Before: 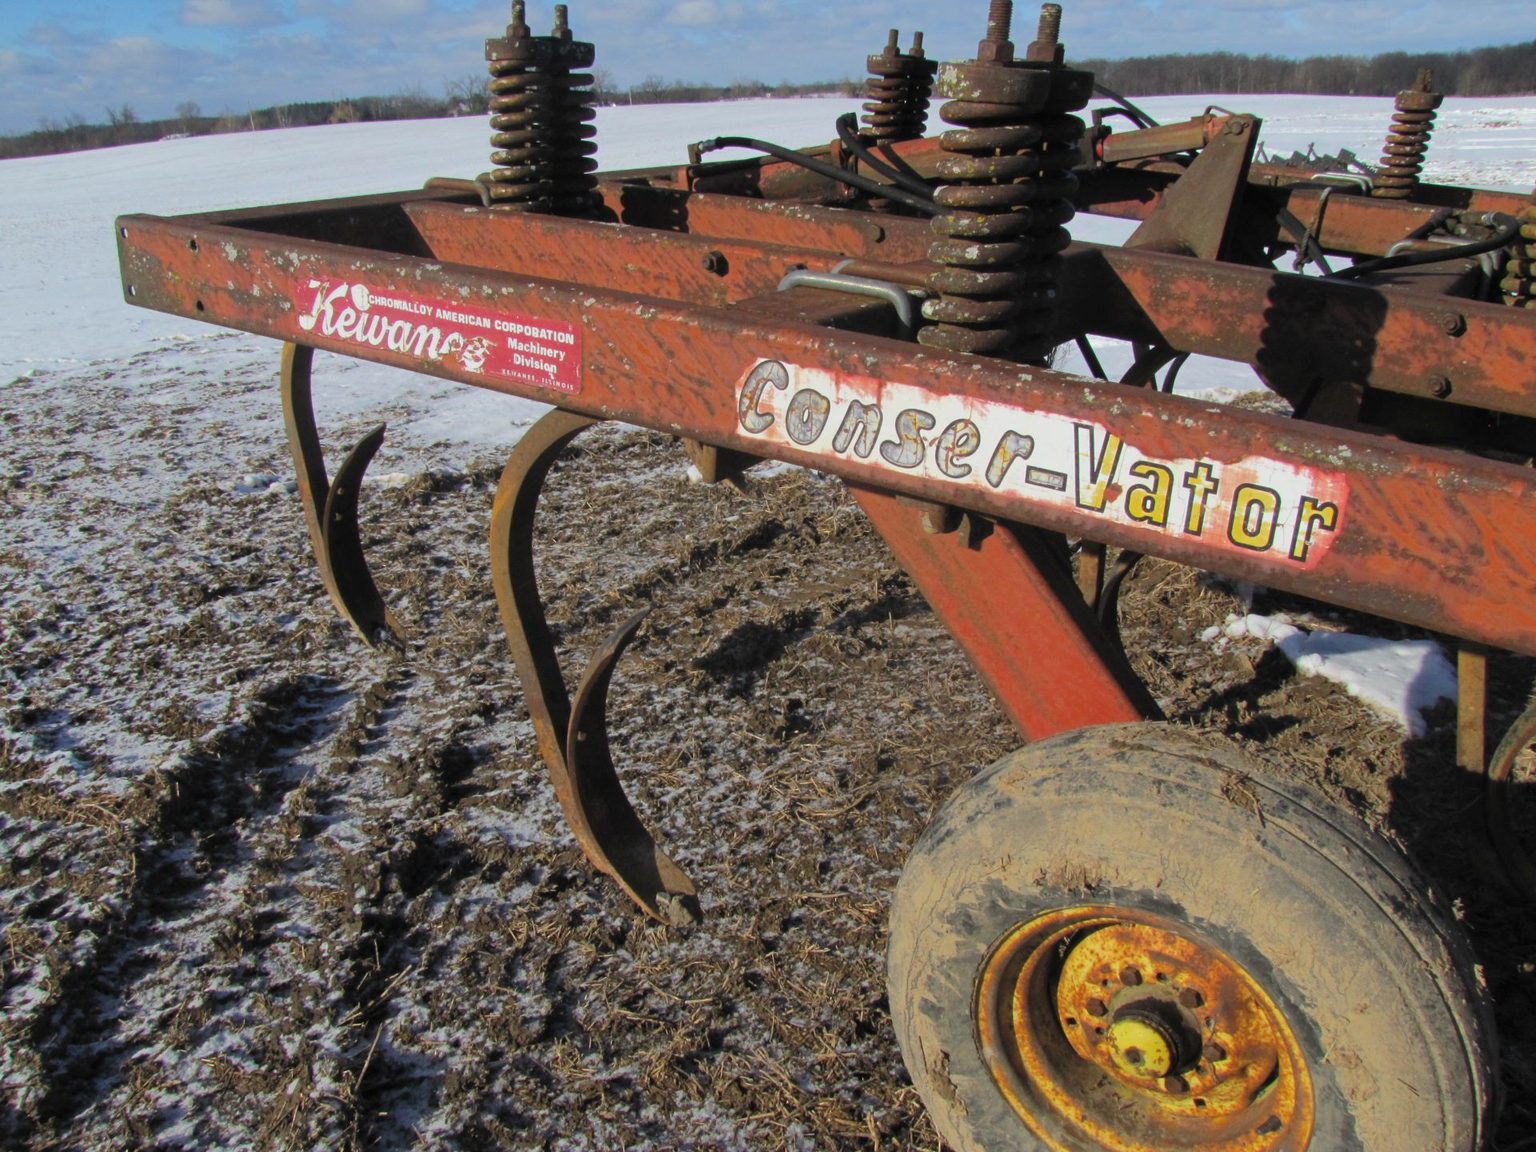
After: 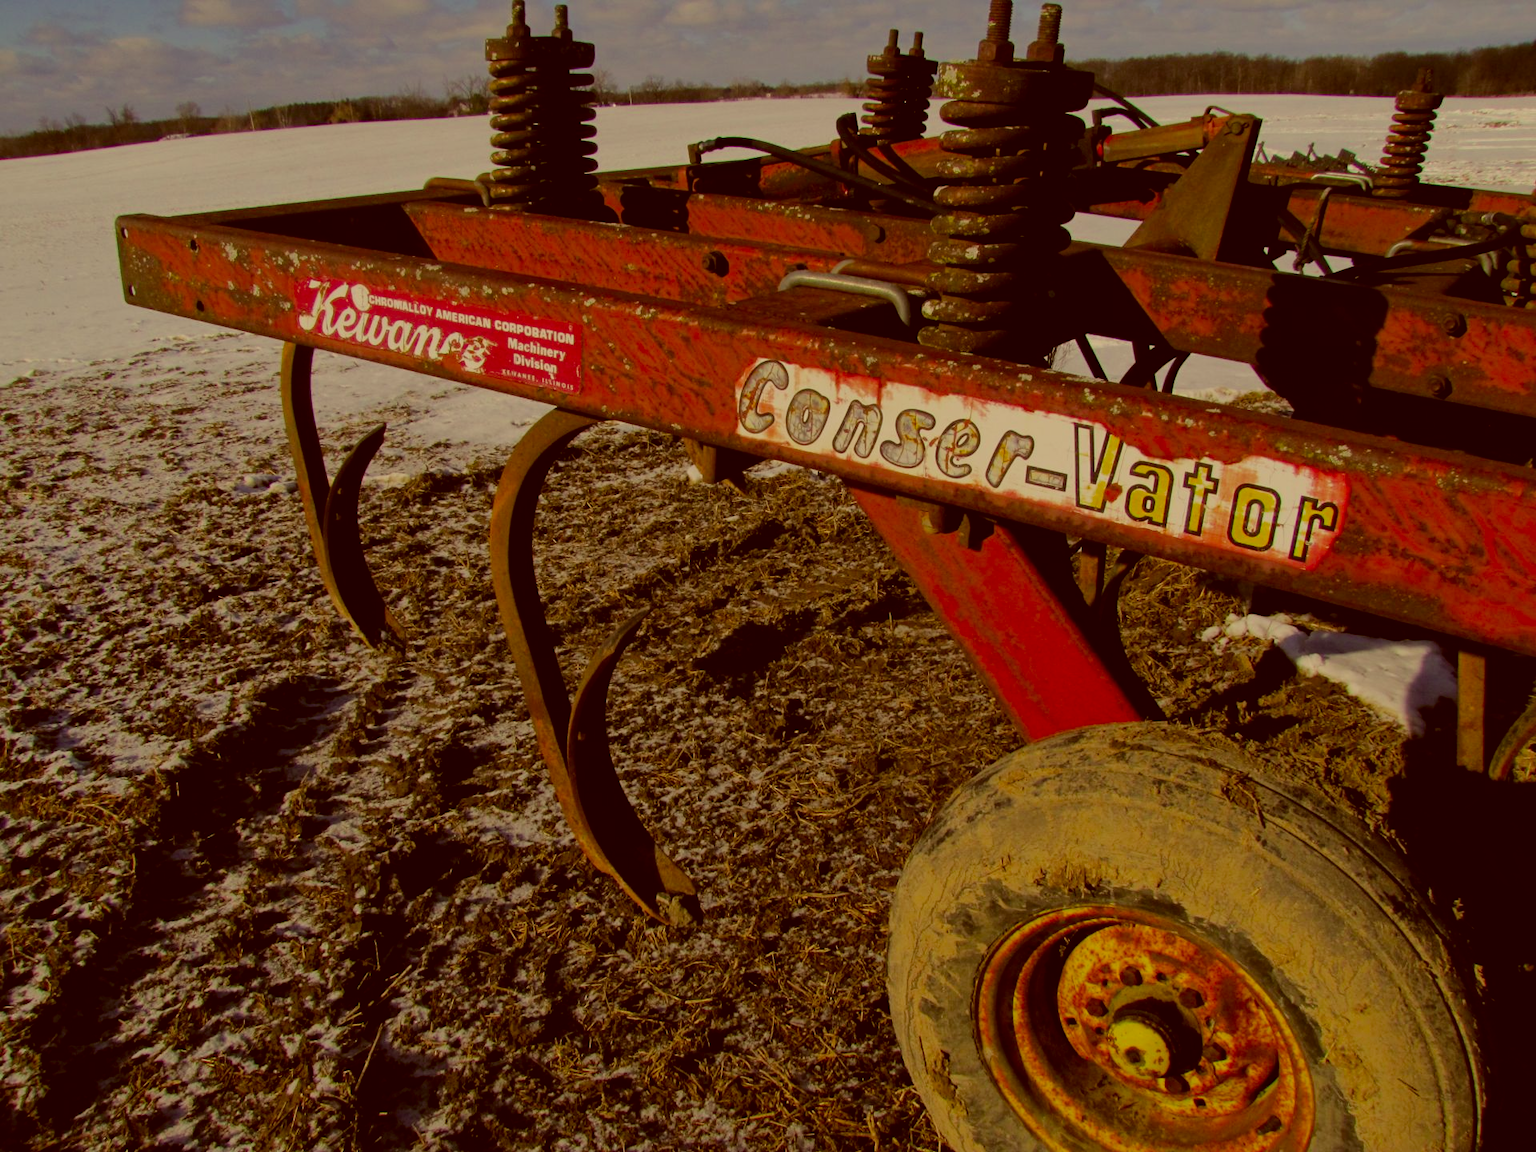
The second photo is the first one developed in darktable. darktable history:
filmic rgb: black relative exposure -7.65 EV, white relative exposure 4.56 EV, hardness 3.61
contrast brightness saturation: brightness -0.25, saturation 0.2
local contrast: mode bilateral grid, contrast 20, coarseness 50, detail 120%, midtone range 0.2
color correction: highlights a* 1.12, highlights b* 24.26, shadows a* 15.58, shadows b* 24.26
